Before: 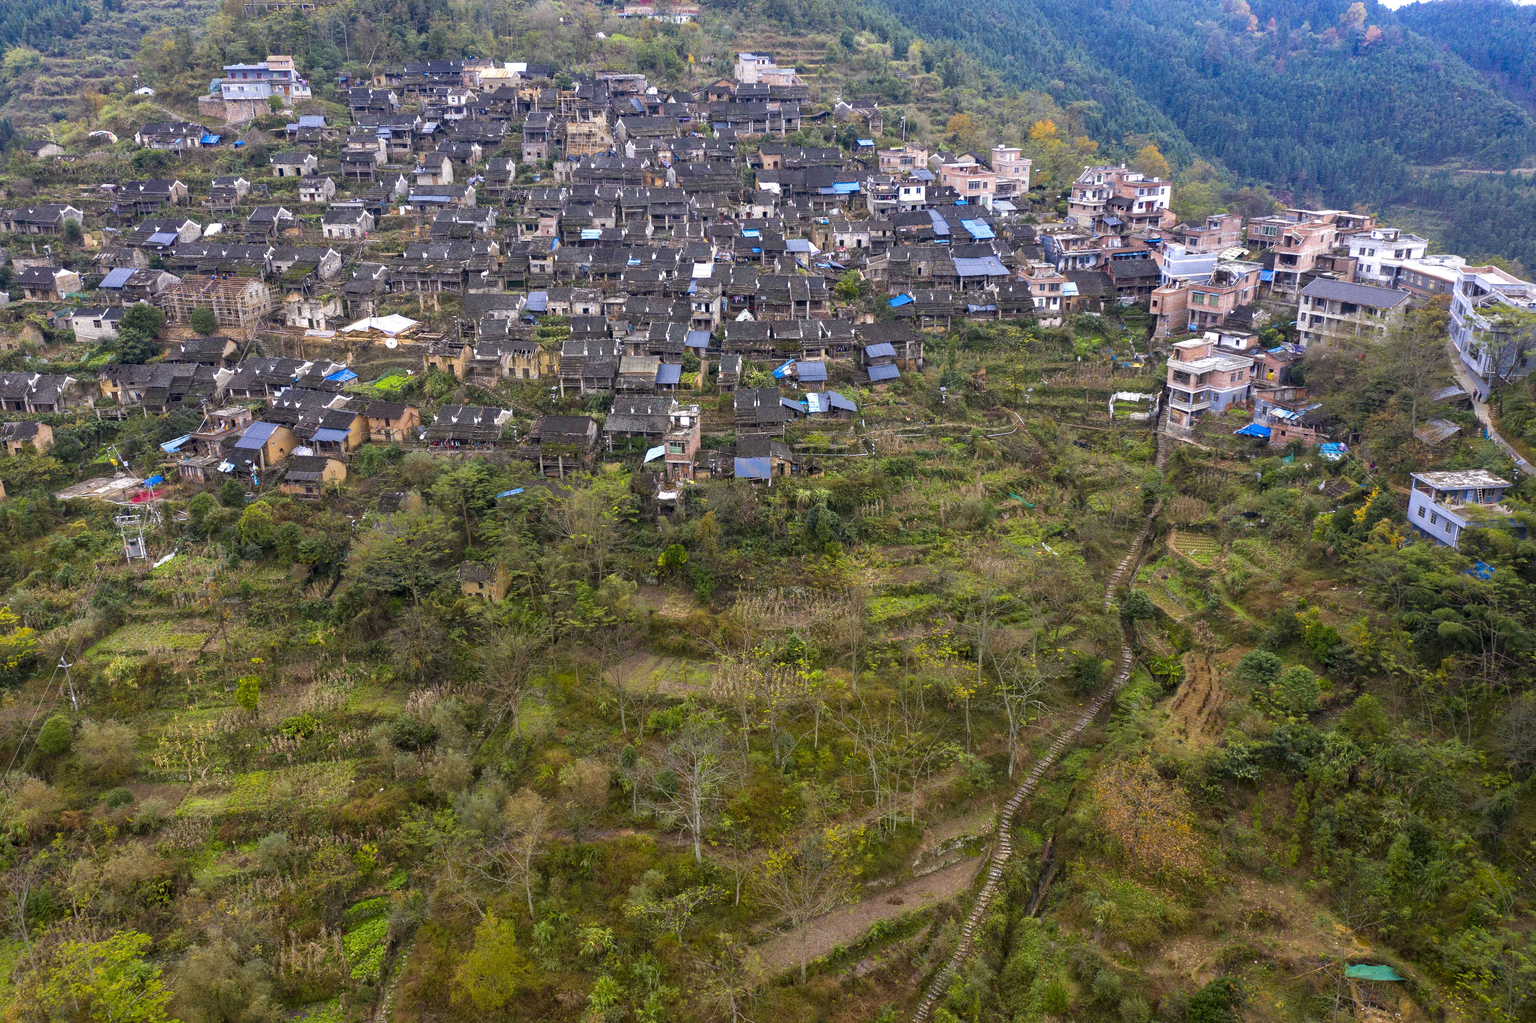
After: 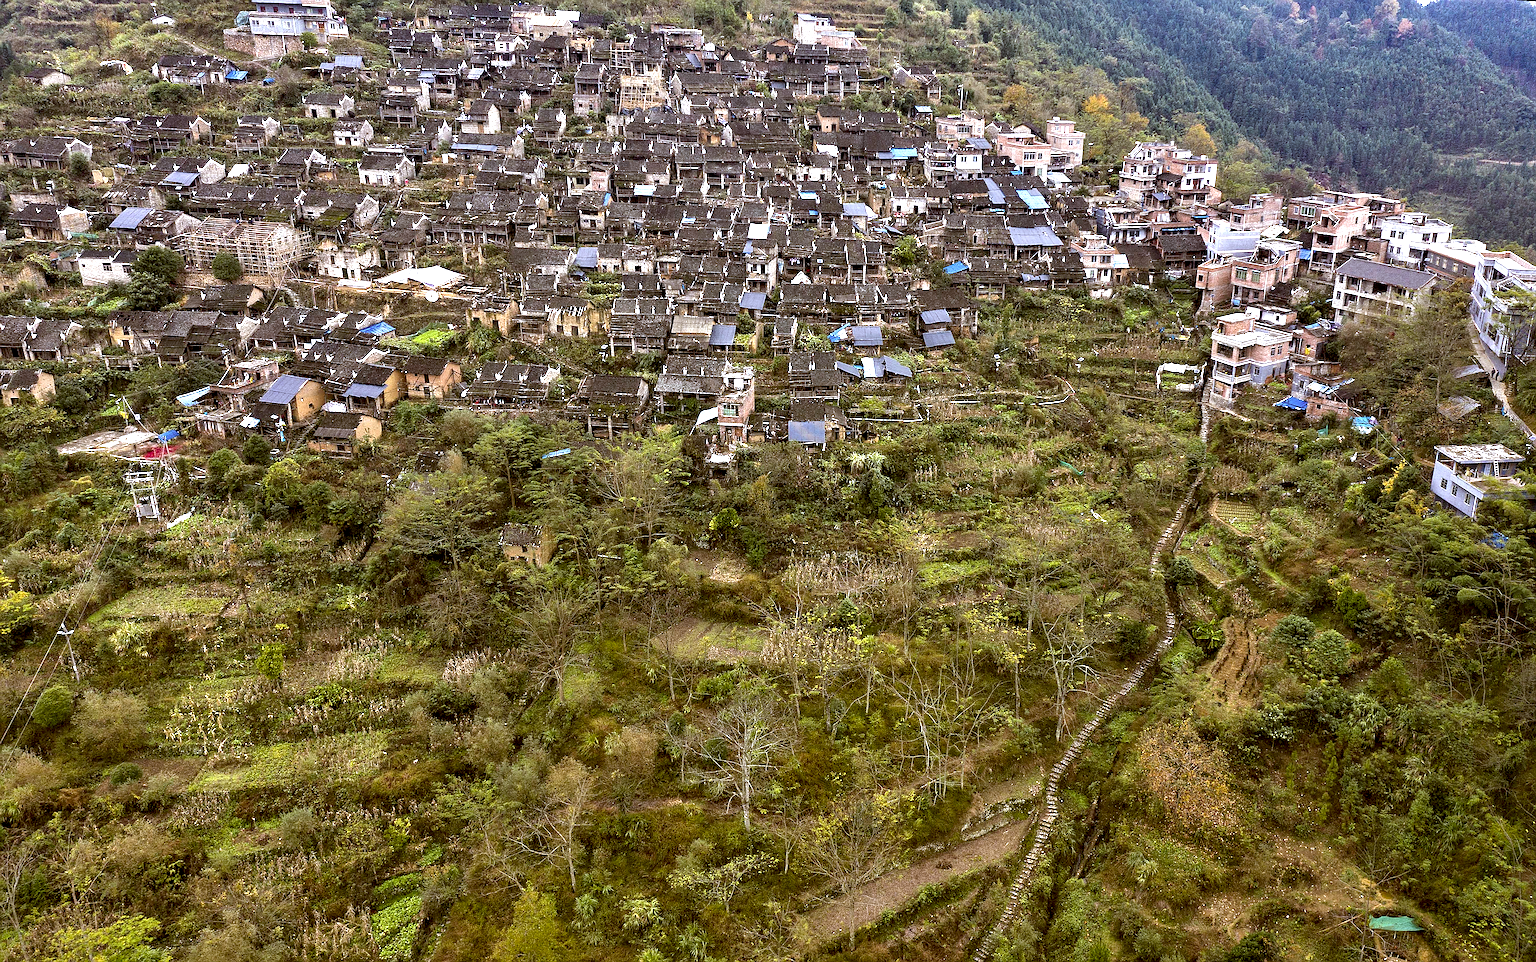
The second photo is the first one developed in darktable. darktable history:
white balance: emerald 1
rotate and perspective: rotation 0.679°, lens shift (horizontal) 0.136, crop left 0.009, crop right 0.991, crop top 0.078, crop bottom 0.95
color correction: highlights a* -0.482, highlights b* 0.161, shadows a* 4.66, shadows b* 20.72
sharpen: radius 1.685, amount 1.294
contrast equalizer: y [[0.601, 0.6, 0.598, 0.598, 0.6, 0.601], [0.5 ×6], [0.5 ×6], [0 ×6], [0 ×6]]
